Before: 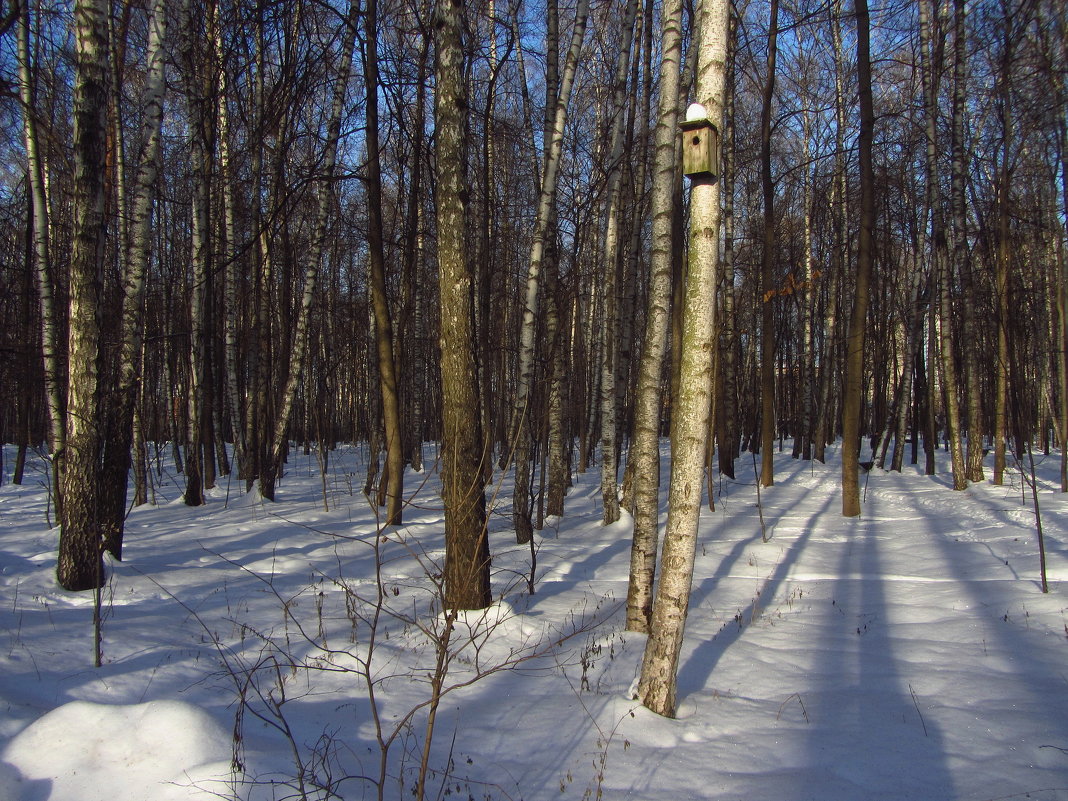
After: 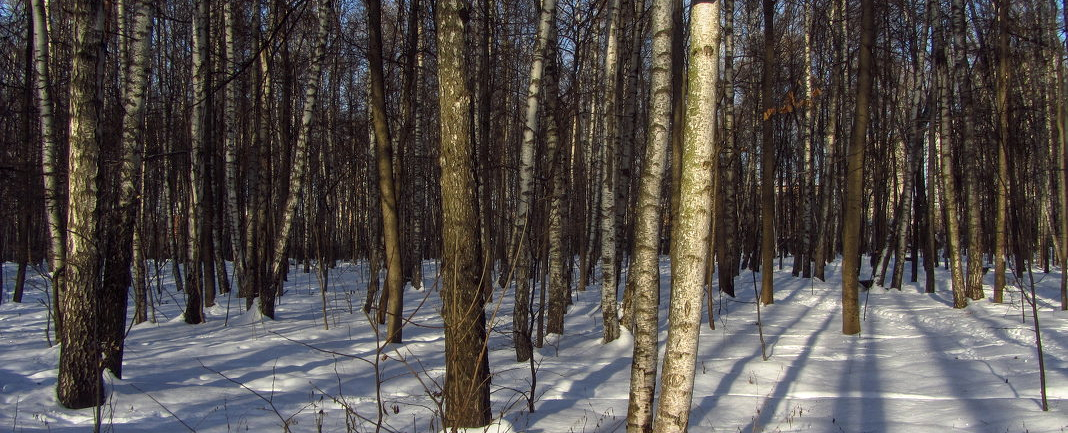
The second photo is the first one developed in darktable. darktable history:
local contrast: on, module defaults
crop and rotate: top 22.724%, bottom 23.163%
